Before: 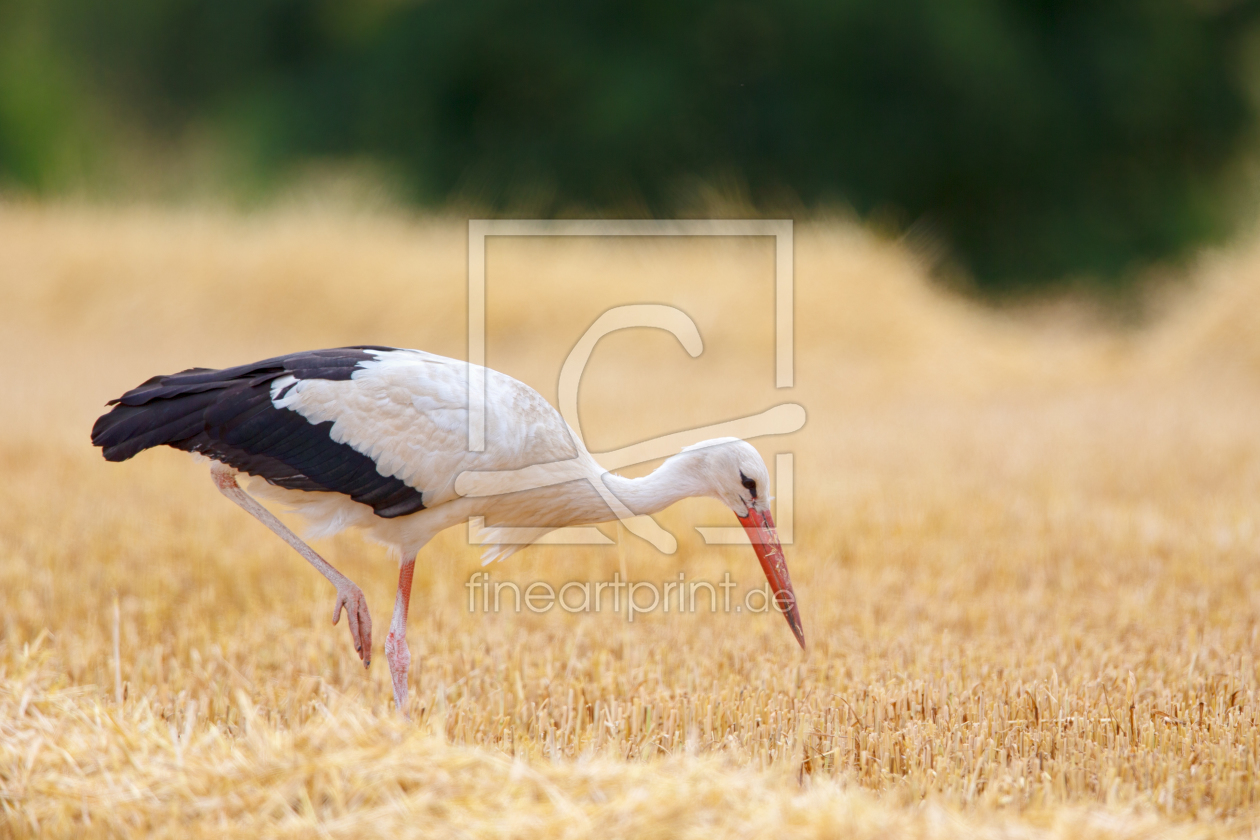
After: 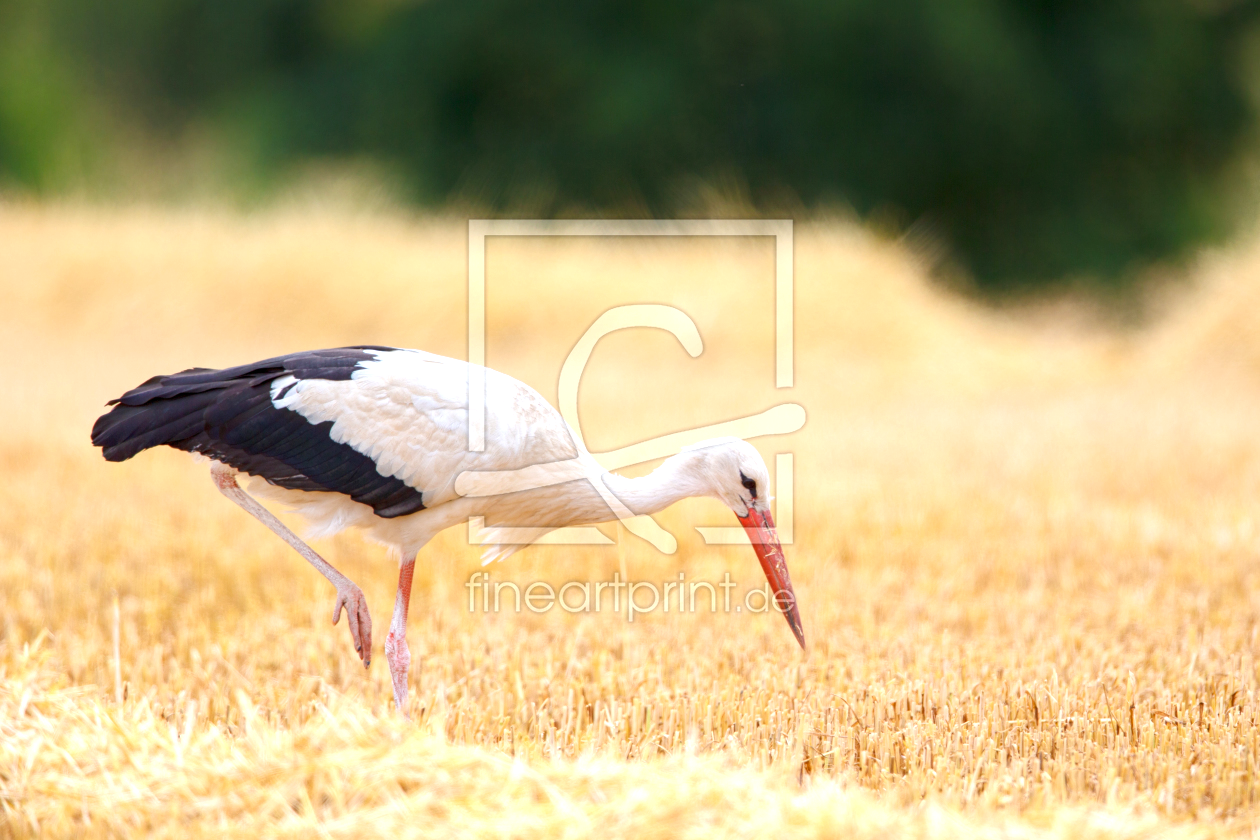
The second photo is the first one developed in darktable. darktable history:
levels: black 3.82%, levels [0, 0.43, 0.859]
